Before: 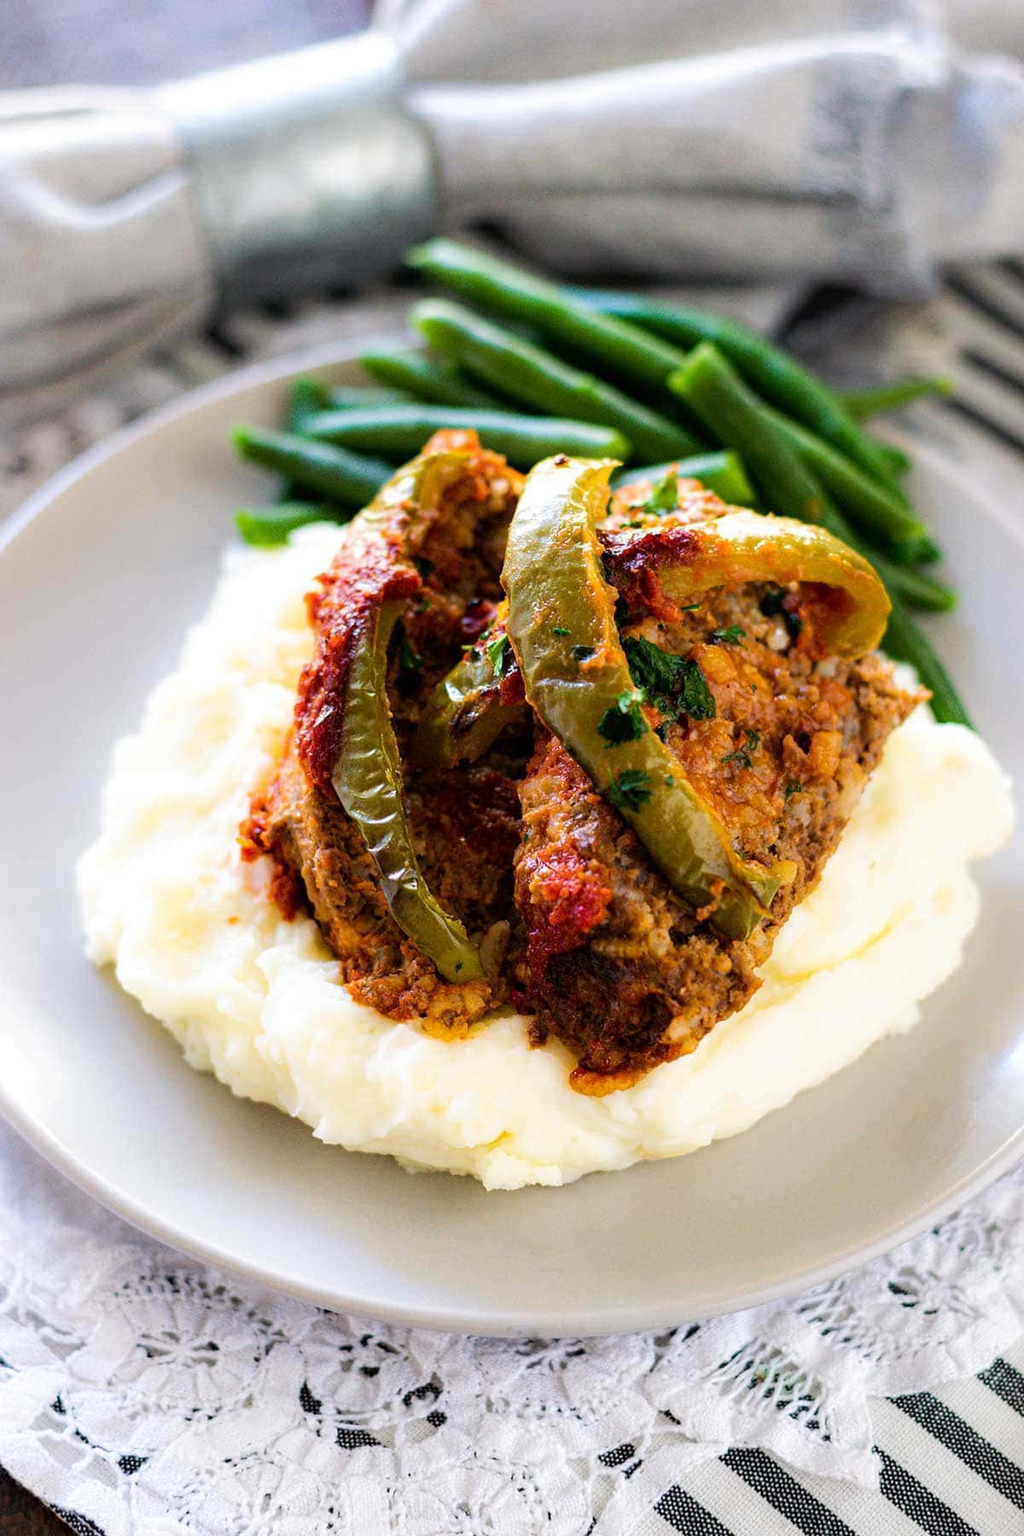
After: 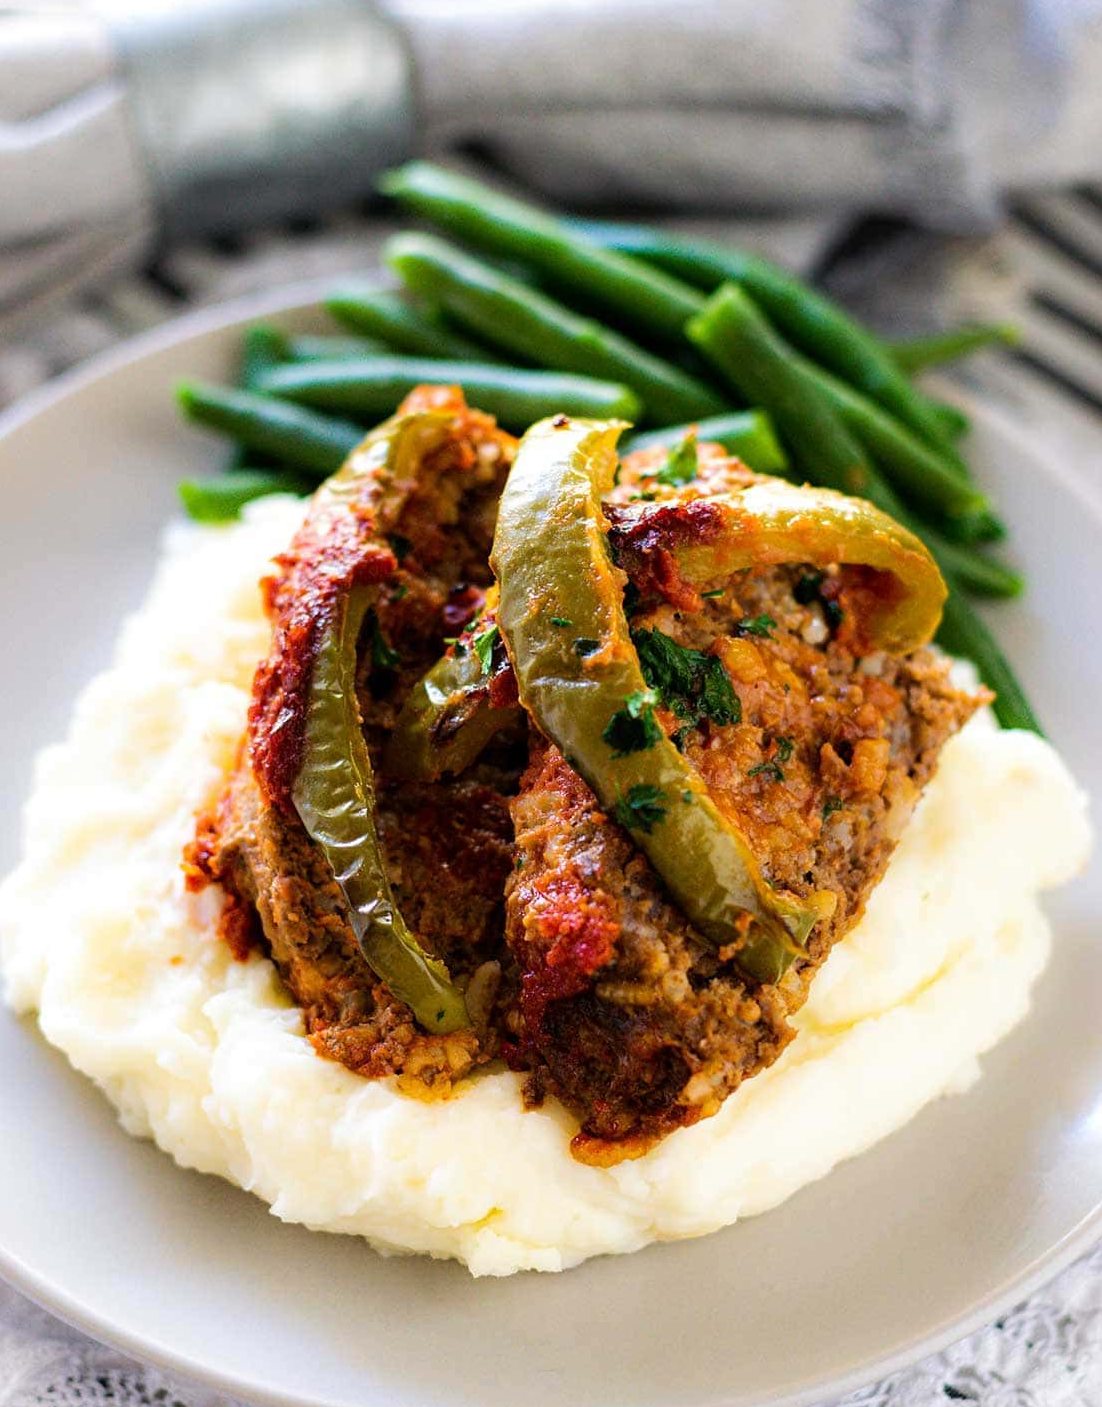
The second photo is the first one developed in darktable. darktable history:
crop: left 8.157%, top 6.565%, bottom 15.256%
